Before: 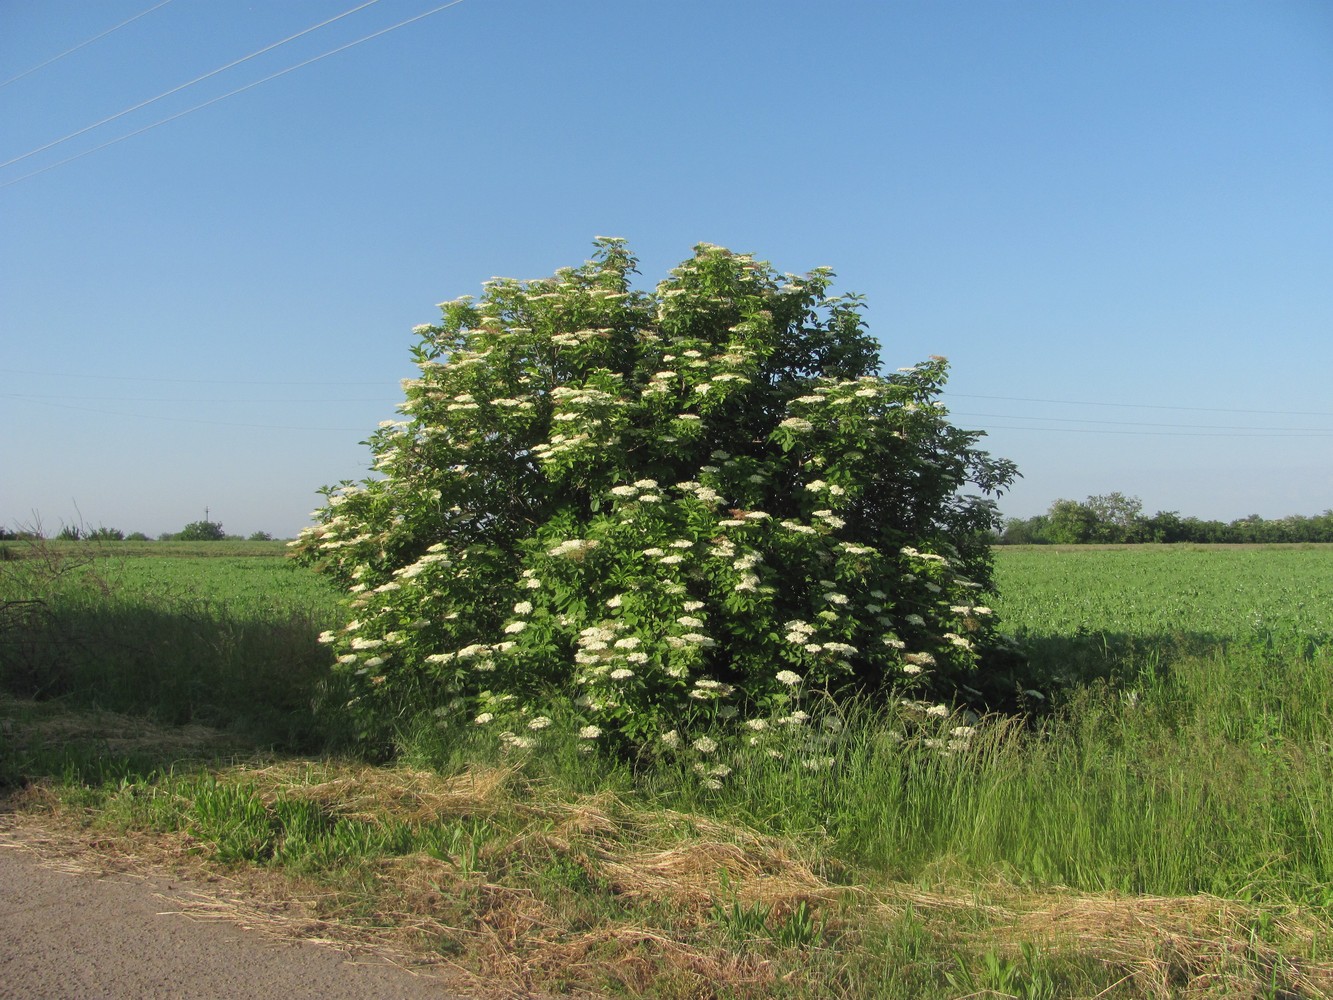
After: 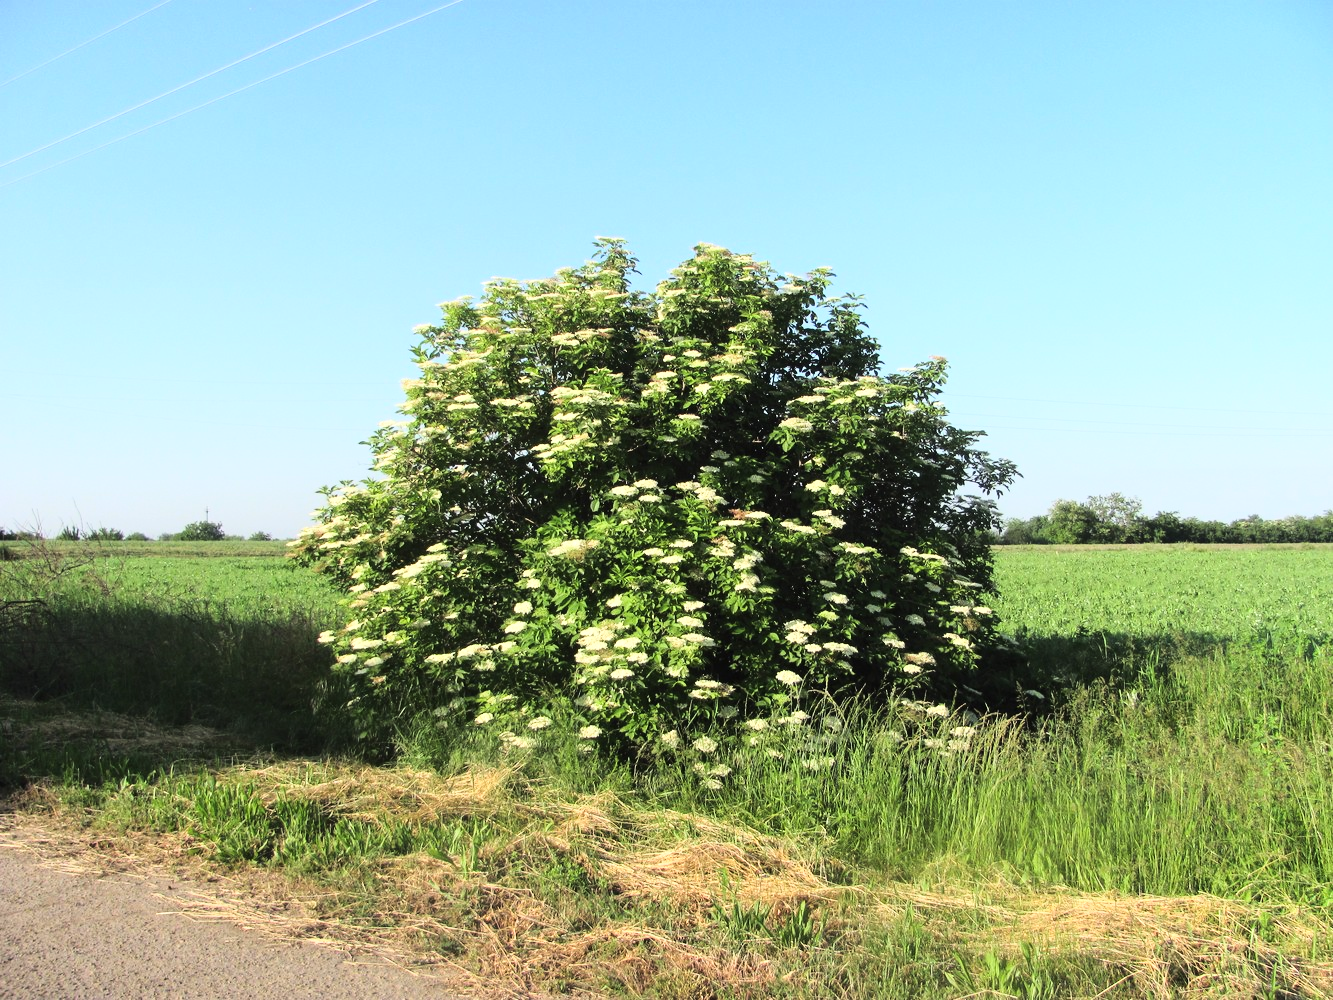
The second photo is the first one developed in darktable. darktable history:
base curve: curves: ch0 [(0, 0) (0.028, 0.03) (0.121, 0.232) (0.46, 0.748) (0.859, 0.968) (1, 1)]
tone equalizer: -8 EV -0.417 EV, -7 EV -0.389 EV, -6 EV -0.333 EV, -5 EV -0.222 EV, -3 EV 0.222 EV, -2 EV 0.333 EV, -1 EV 0.389 EV, +0 EV 0.417 EV, edges refinement/feathering 500, mask exposure compensation -1.57 EV, preserve details no
